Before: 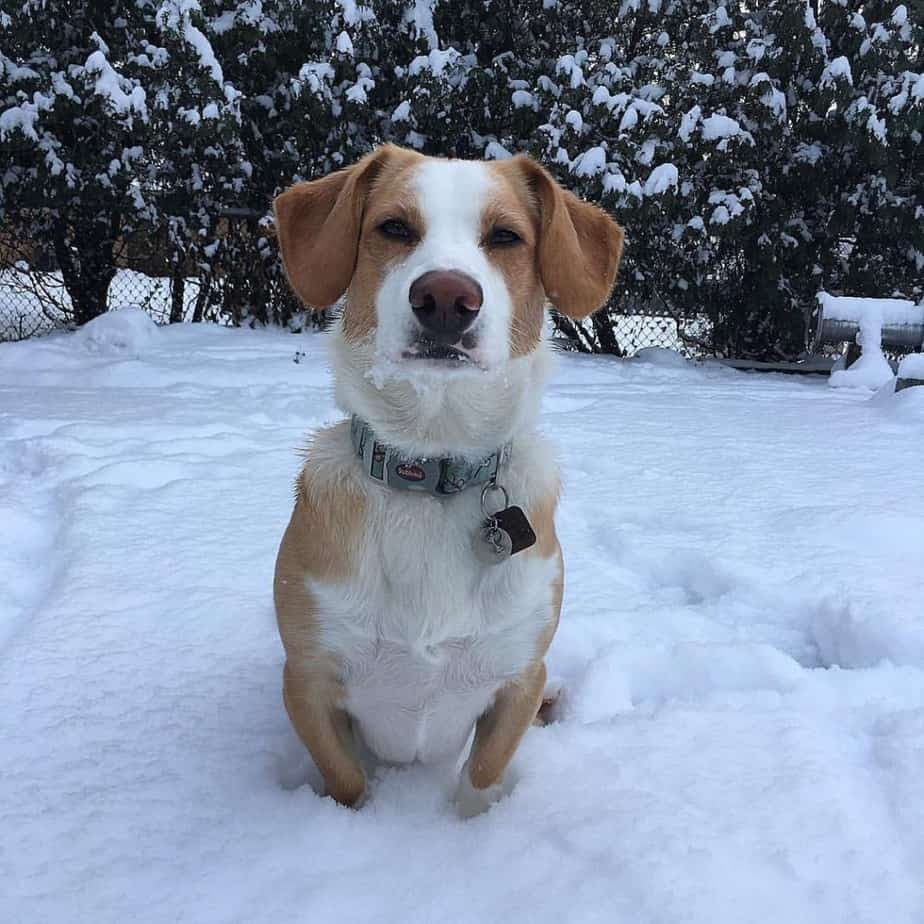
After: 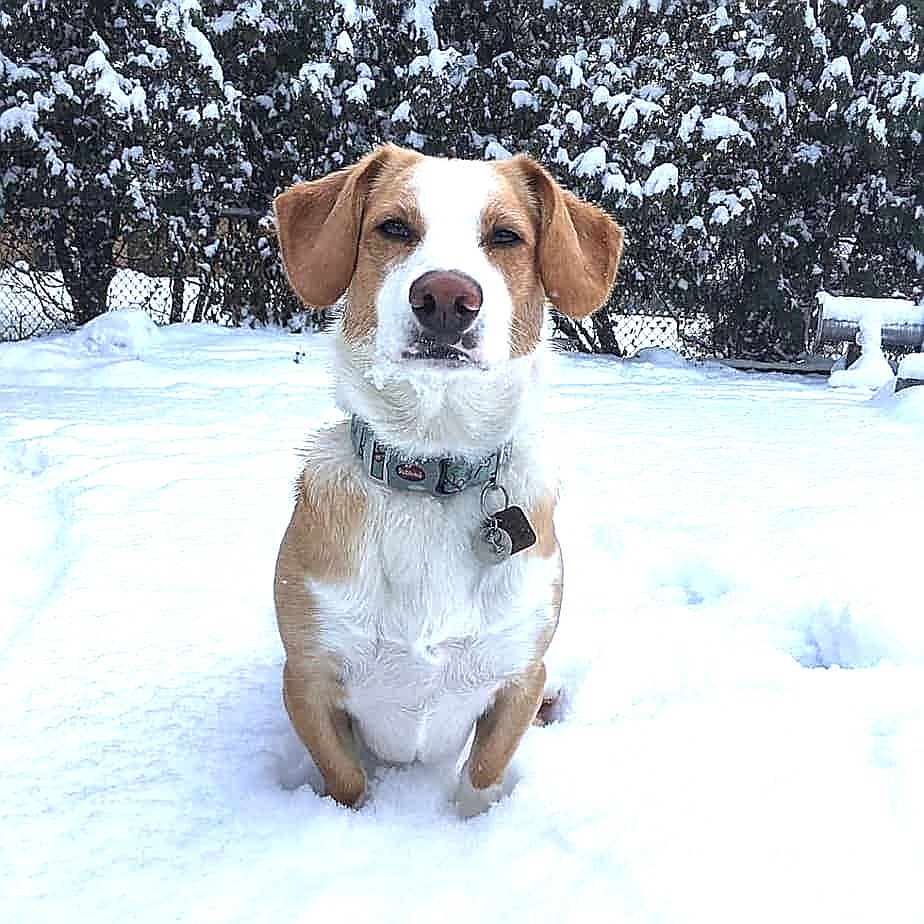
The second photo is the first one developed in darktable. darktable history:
color correction: highlights a* -0.325, highlights b* -0.09
sharpen: radius 1.383, amount 1.264, threshold 0.687
exposure: black level correction 0, exposure 1.096 EV, compensate highlight preservation false
local contrast: on, module defaults
